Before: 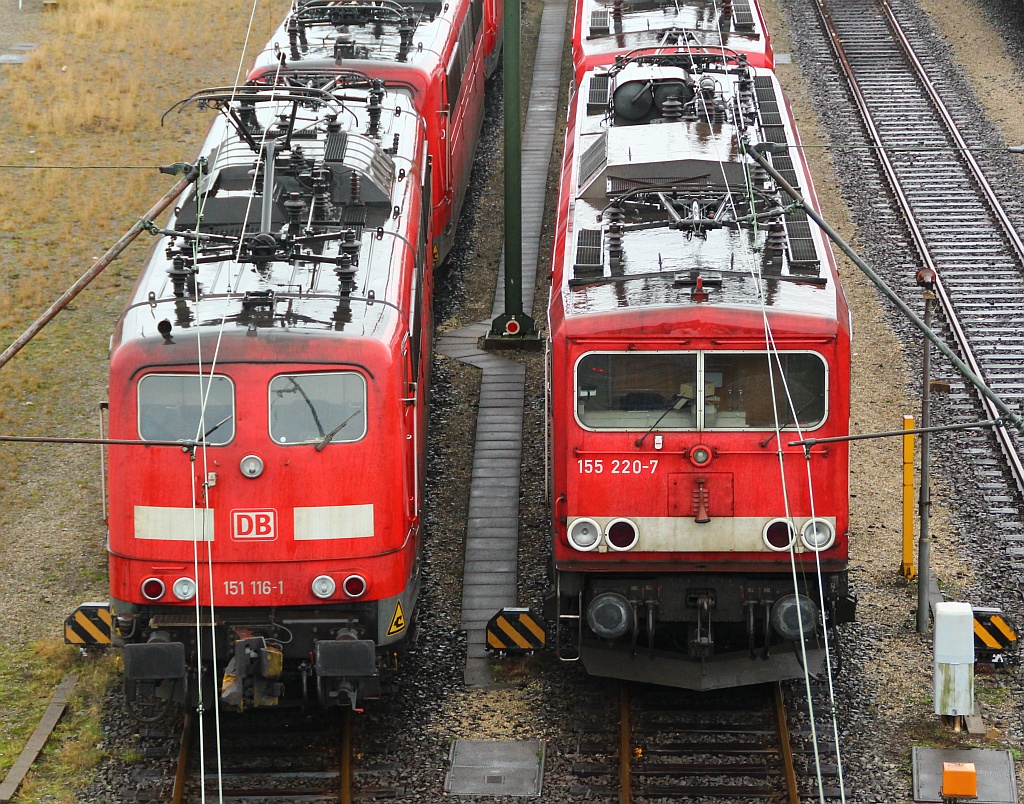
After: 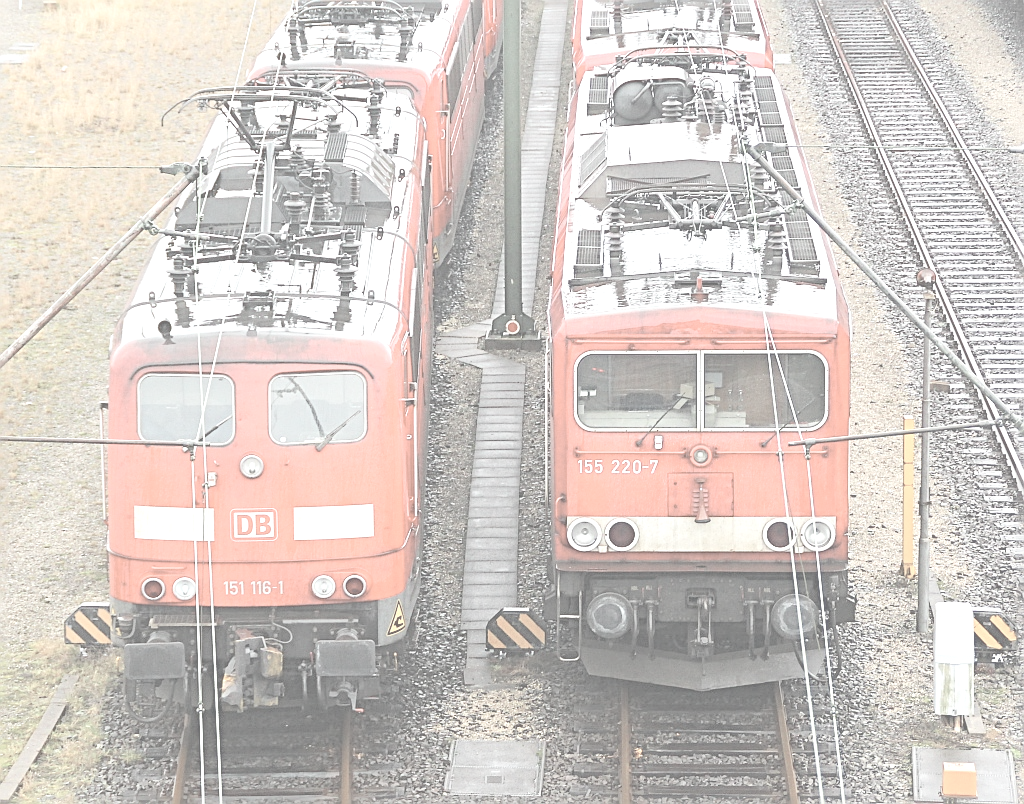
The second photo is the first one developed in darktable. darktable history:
contrast brightness saturation: contrast -0.322, brightness 0.733, saturation -0.777
exposure: black level correction 0, exposure 1.75 EV, compensate highlight preservation false
sharpen: radius 3.073
